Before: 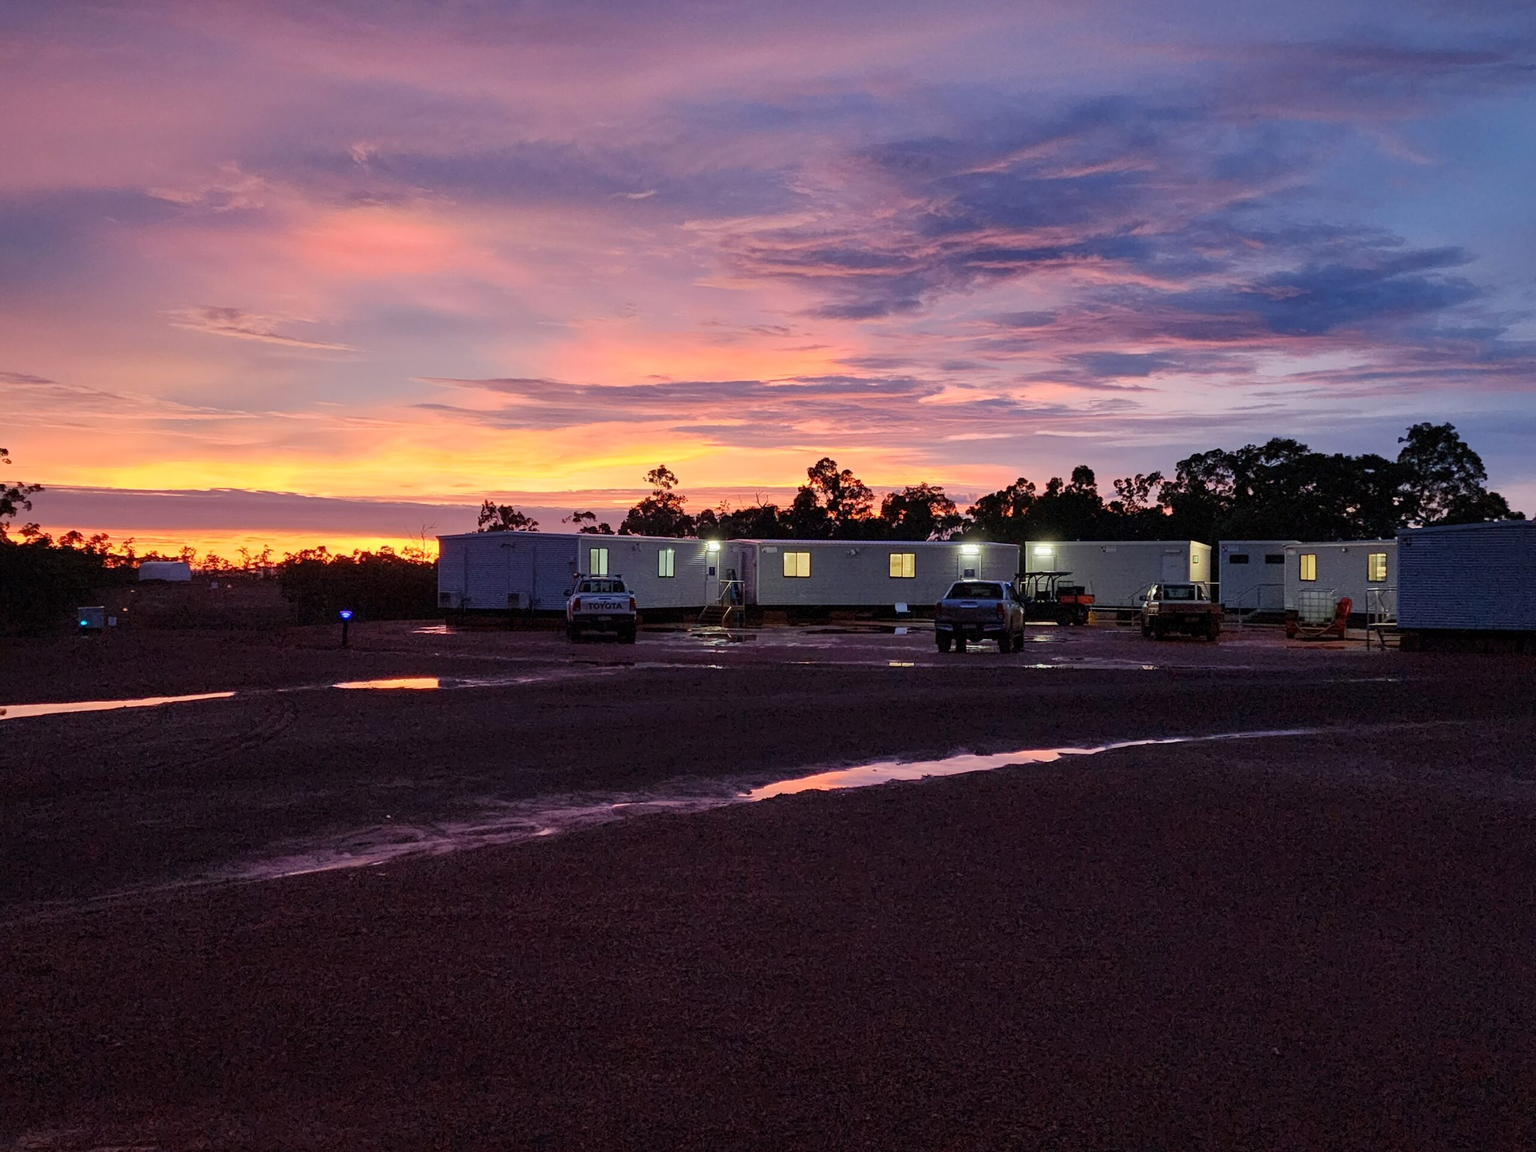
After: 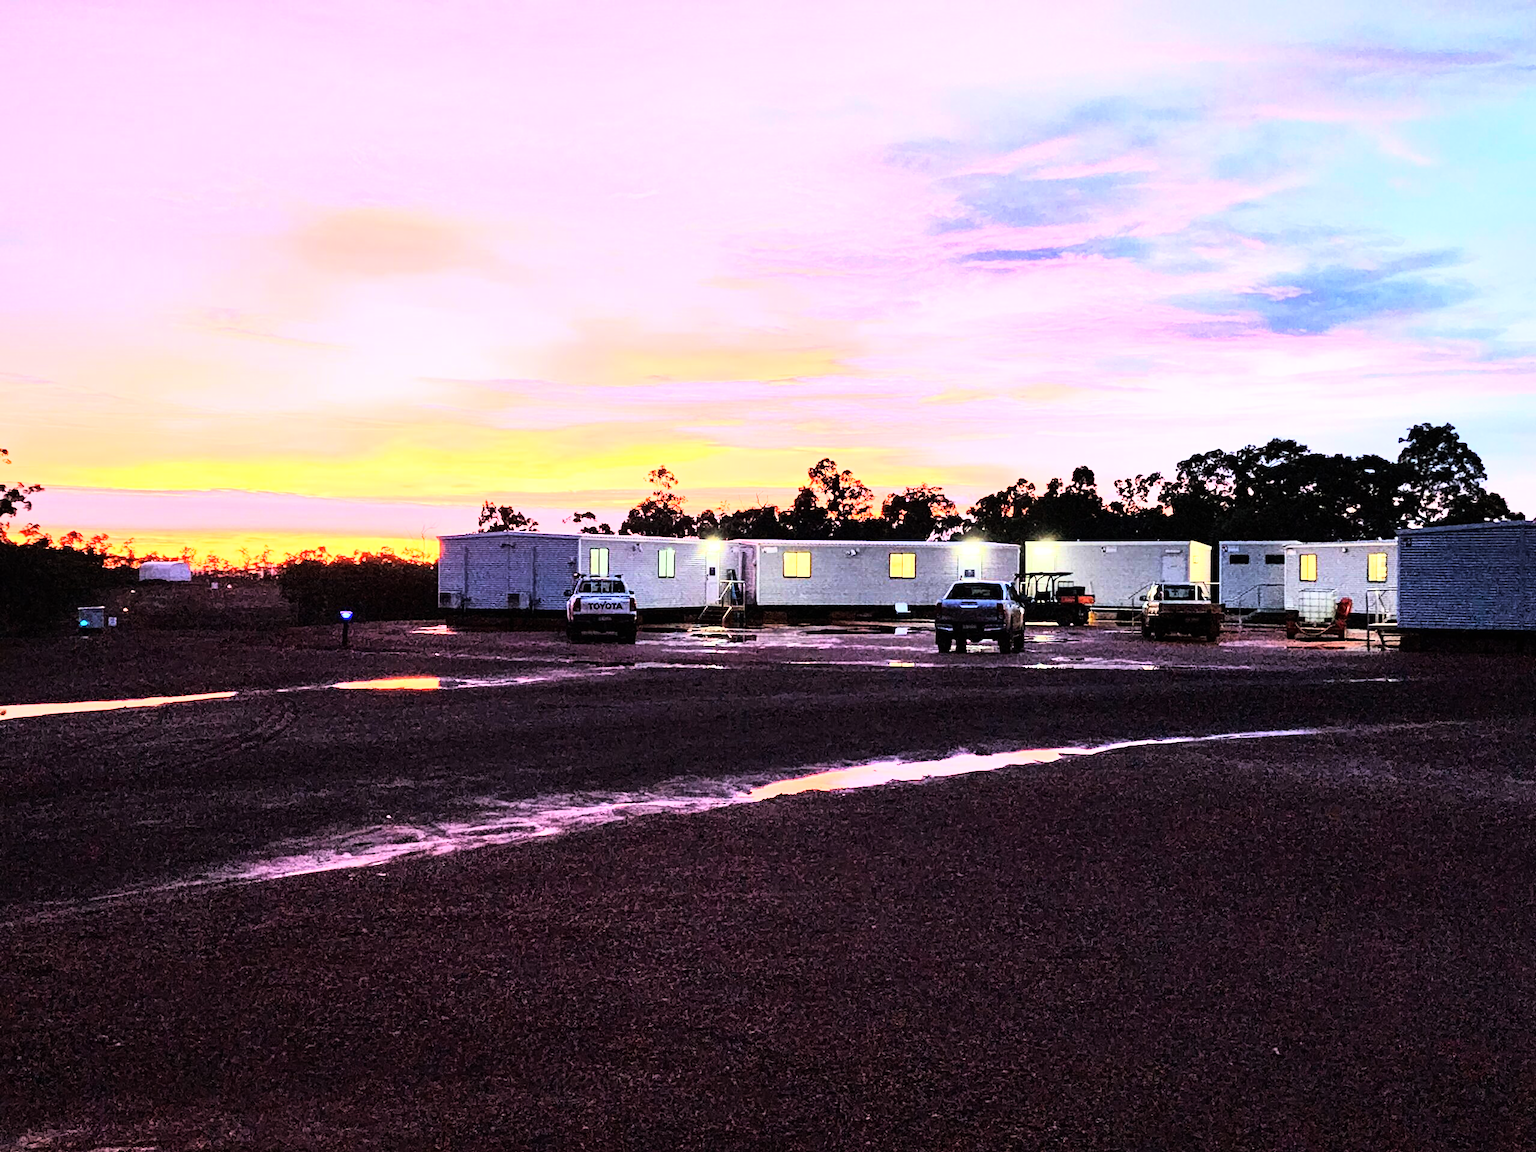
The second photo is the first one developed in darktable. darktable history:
rgb curve: curves: ch0 [(0, 0) (0.21, 0.15) (0.24, 0.21) (0.5, 0.75) (0.75, 0.96) (0.89, 0.99) (1, 1)]; ch1 [(0, 0.02) (0.21, 0.13) (0.25, 0.2) (0.5, 0.67) (0.75, 0.9) (0.89, 0.97) (1, 1)]; ch2 [(0, 0.02) (0.21, 0.13) (0.25, 0.2) (0.5, 0.67) (0.75, 0.9) (0.89, 0.97) (1, 1)], compensate middle gray true
exposure: black level correction 0, exposure 1.45 EV, compensate exposure bias true, compensate highlight preservation false
